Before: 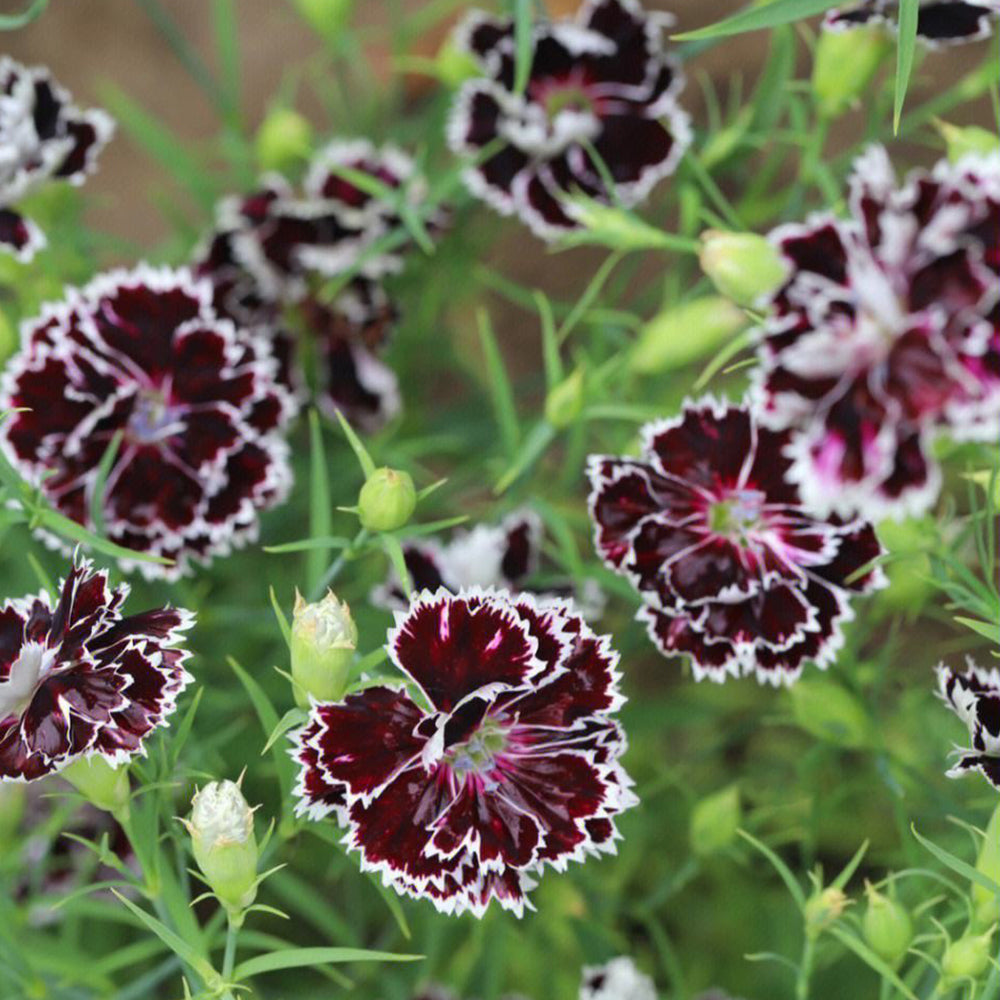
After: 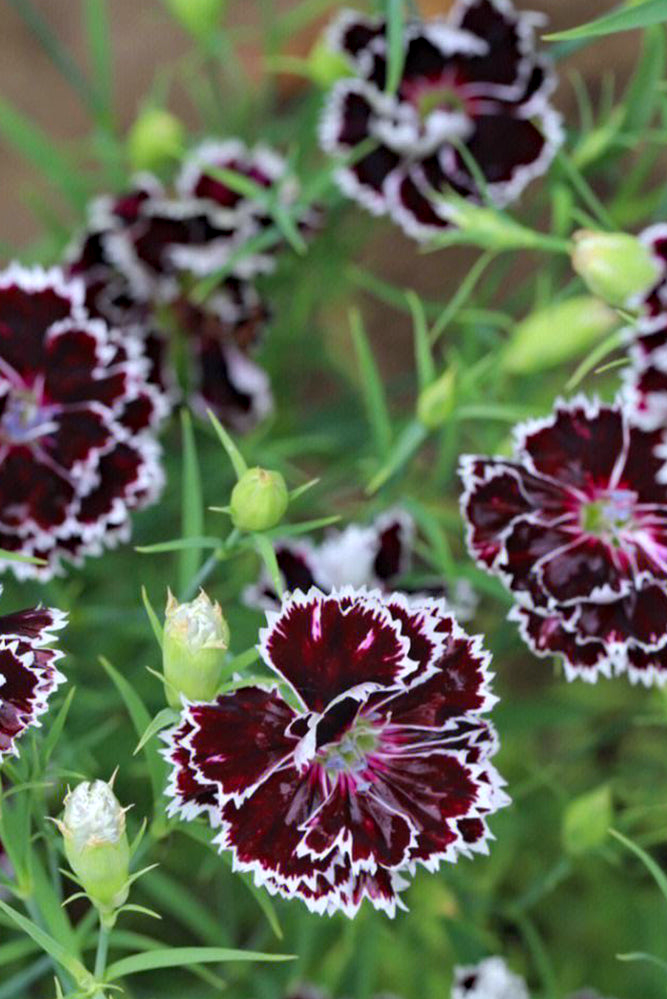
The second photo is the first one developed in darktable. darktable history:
crop and rotate: left 12.84%, right 20.404%
haze removal: compatibility mode true, adaptive false
color calibration: illuminant as shot in camera, x 0.358, y 0.373, temperature 4628.91 K
